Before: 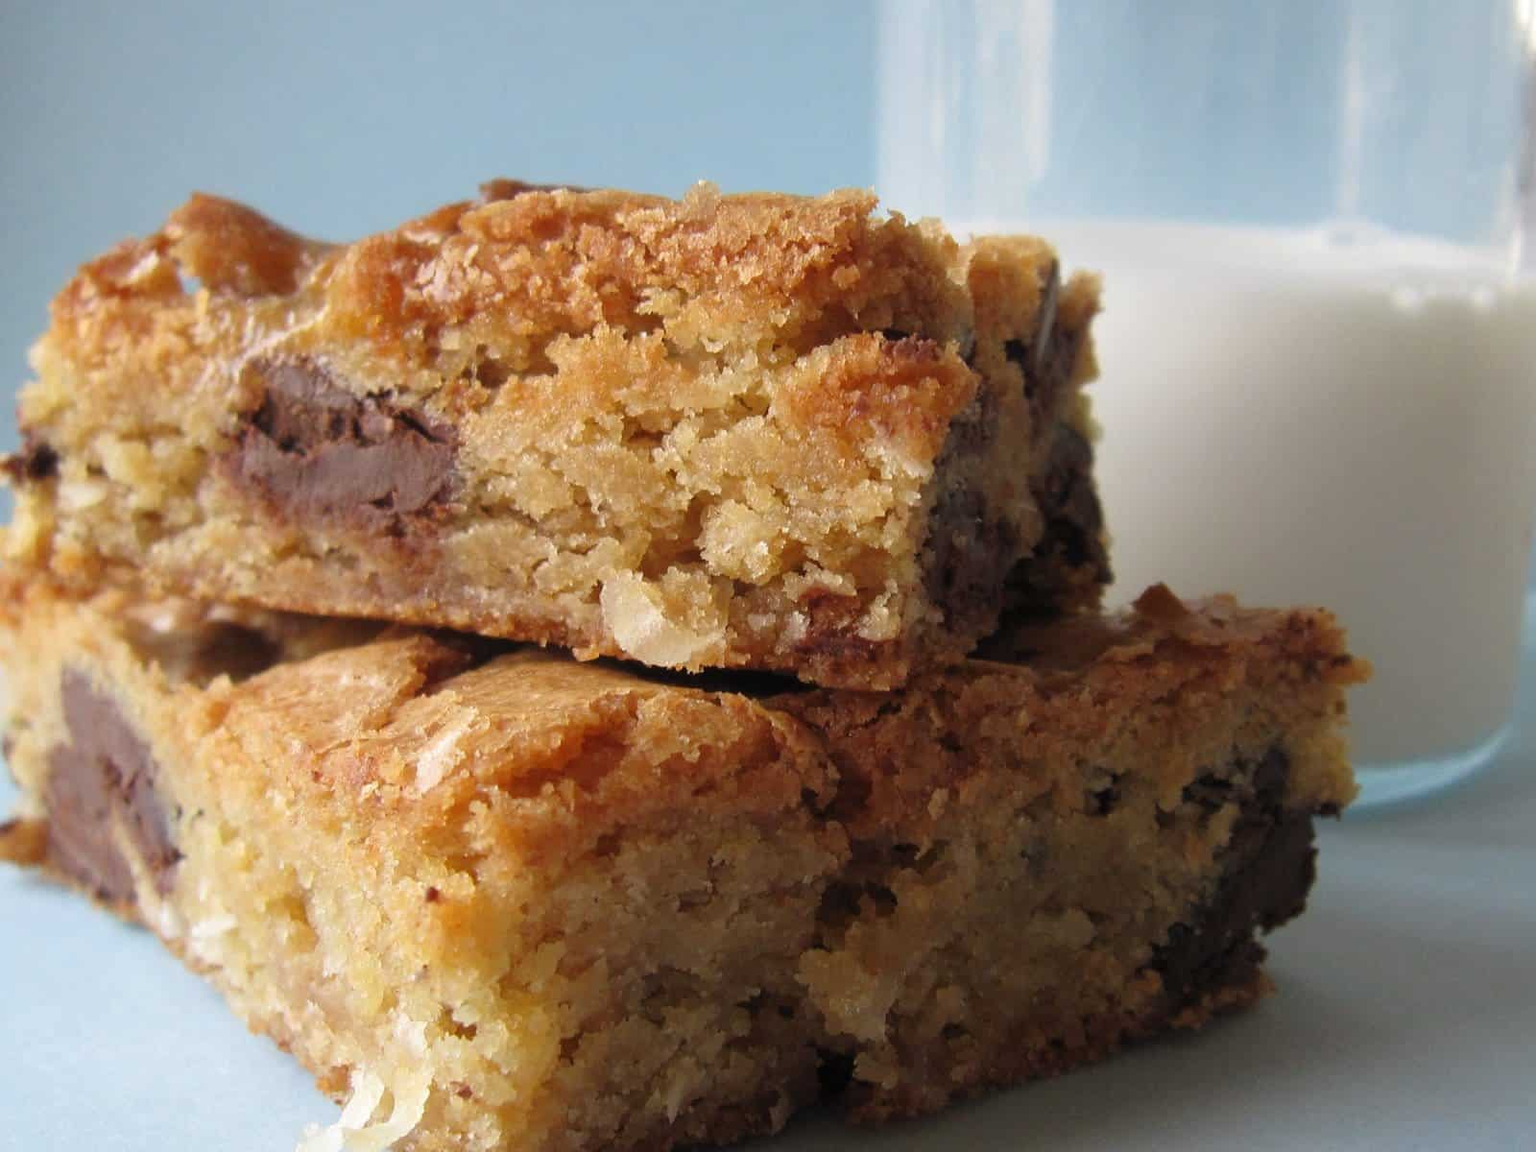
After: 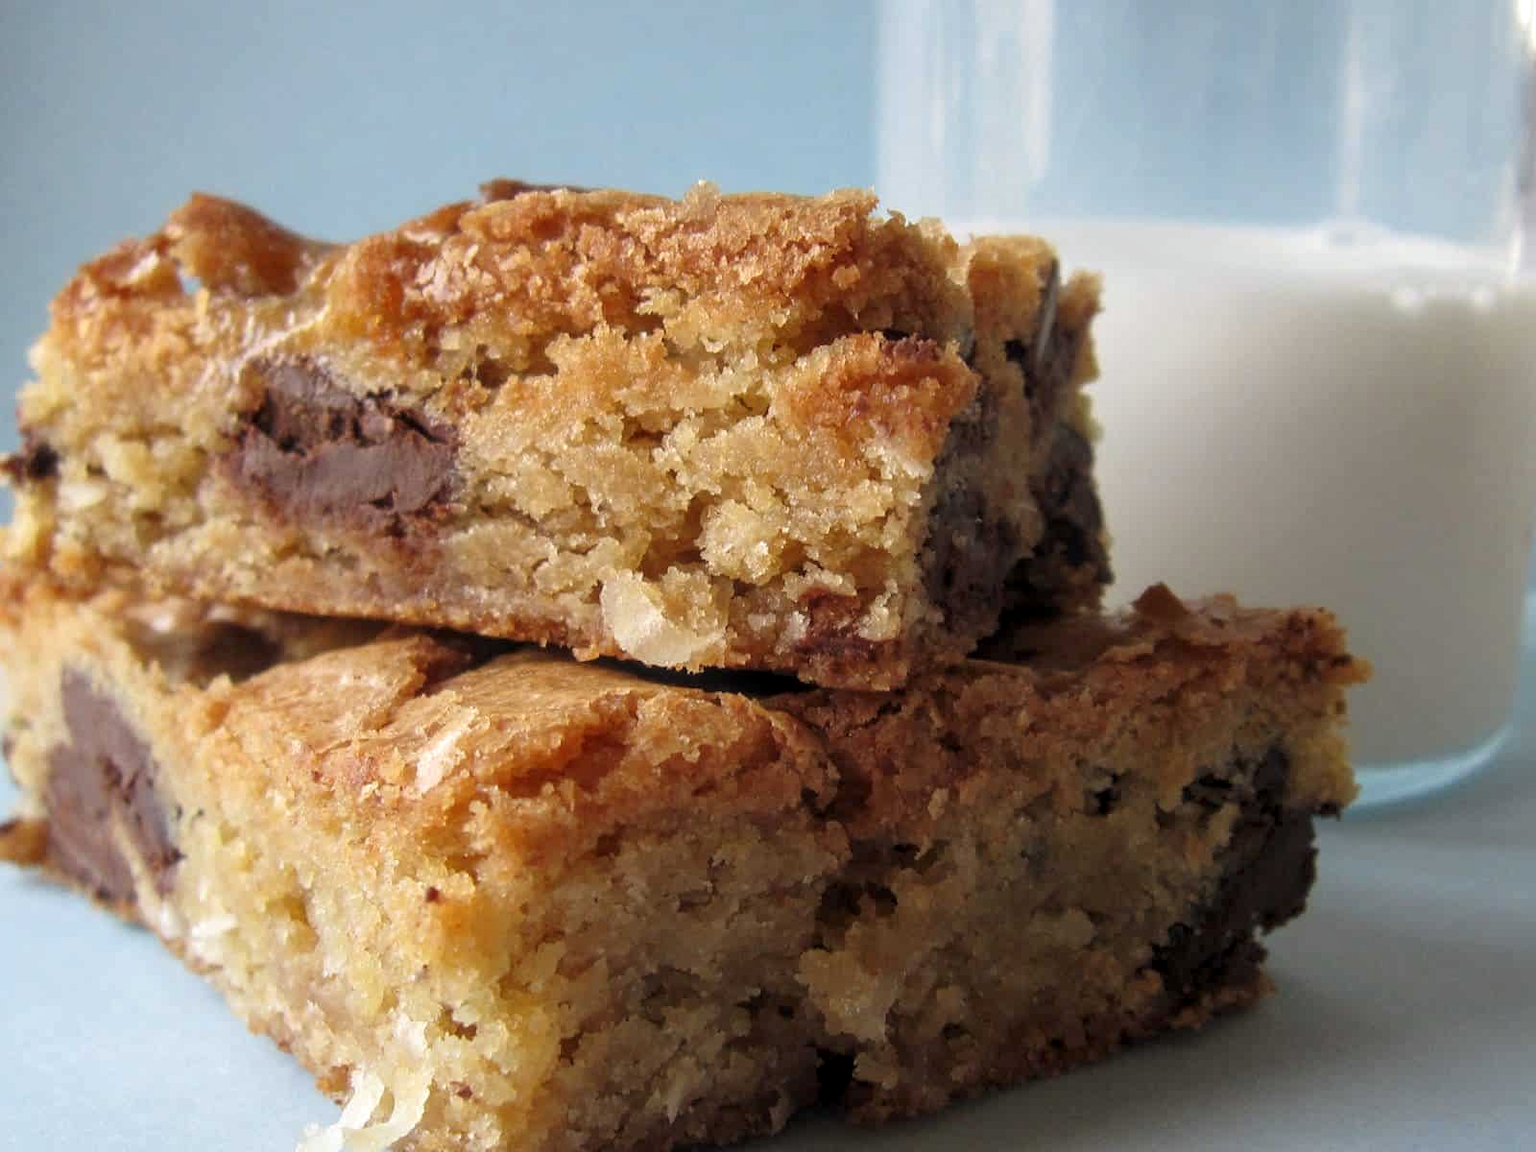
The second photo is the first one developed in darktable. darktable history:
haze removal: strength -0.05, compatibility mode true, adaptive false
local contrast: on, module defaults
